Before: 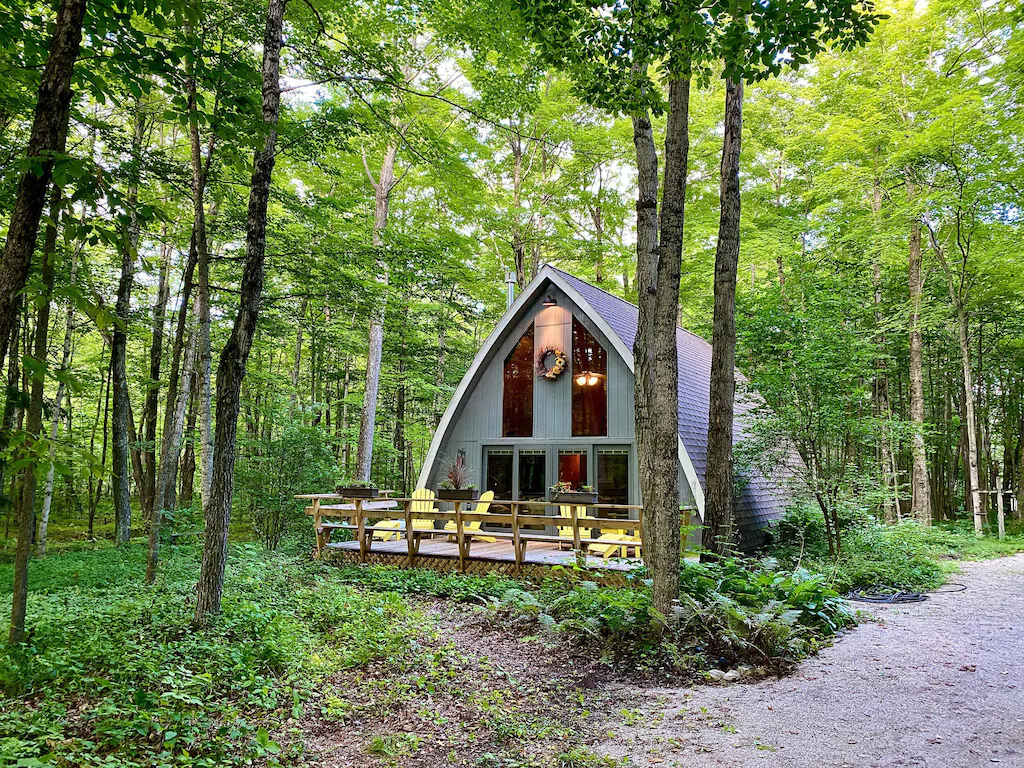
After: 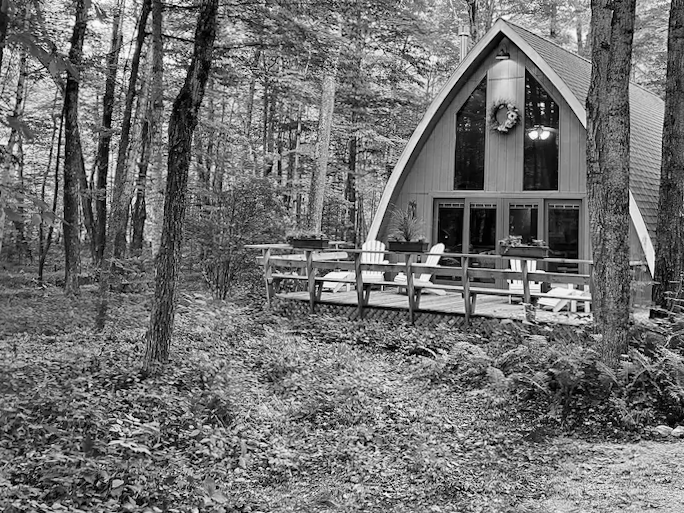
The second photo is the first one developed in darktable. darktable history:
monochrome: size 1
crop and rotate: angle -0.82°, left 3.85%, top 31.828%, right 27.992%
velvia: on, module defaults
